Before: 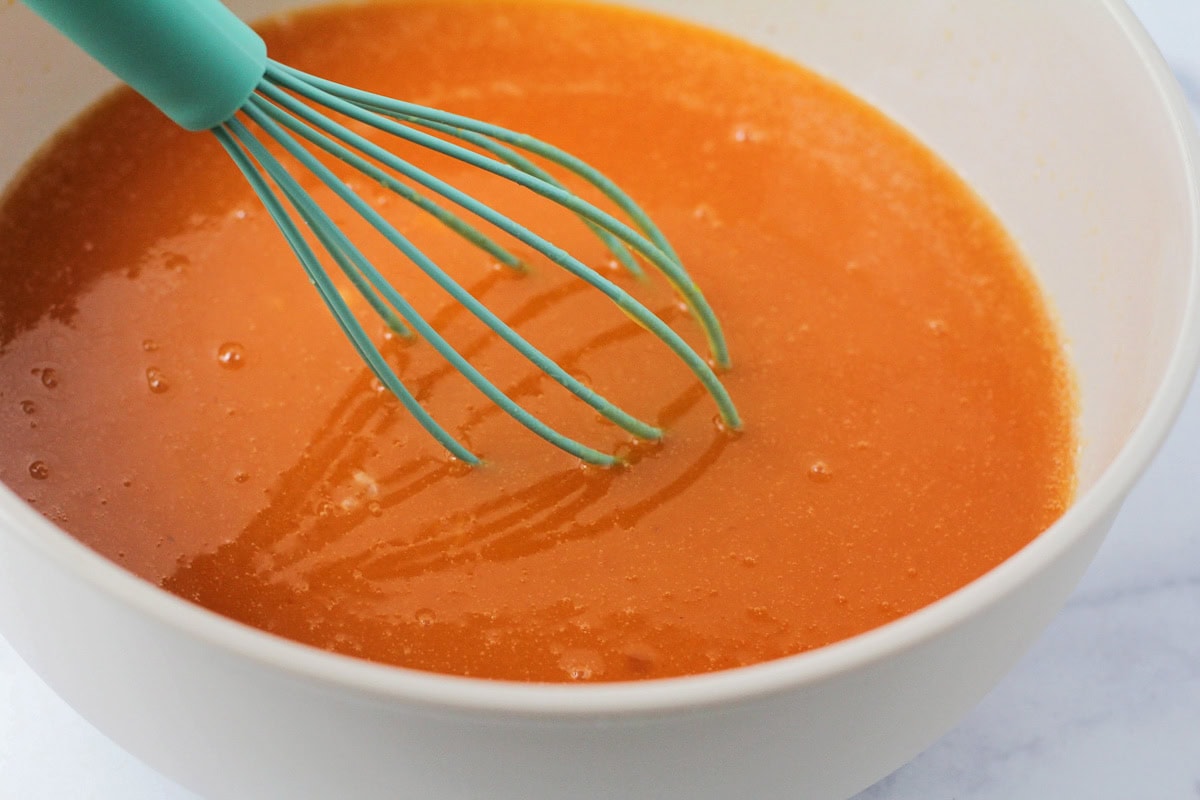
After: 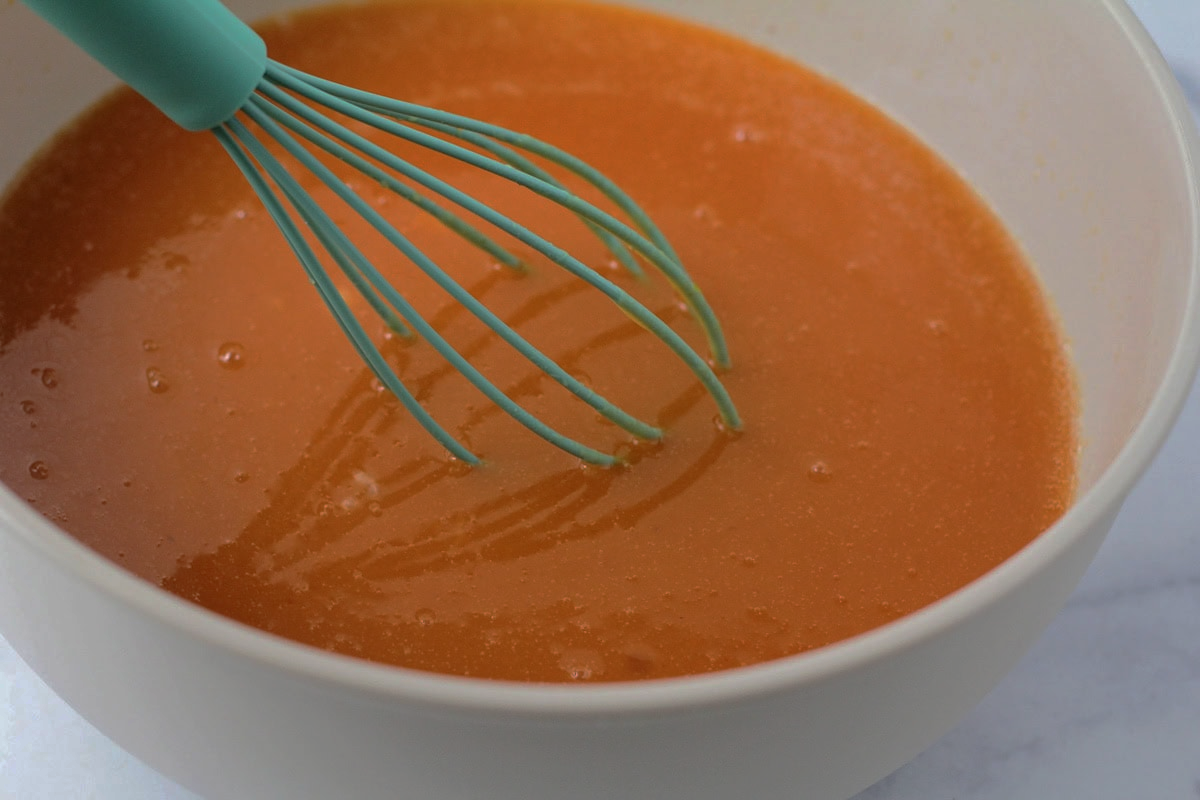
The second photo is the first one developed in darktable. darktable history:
base curve: curves: ch0 [(0, 0) (0.826, 0.587) (1, 1)], preserve colors none
